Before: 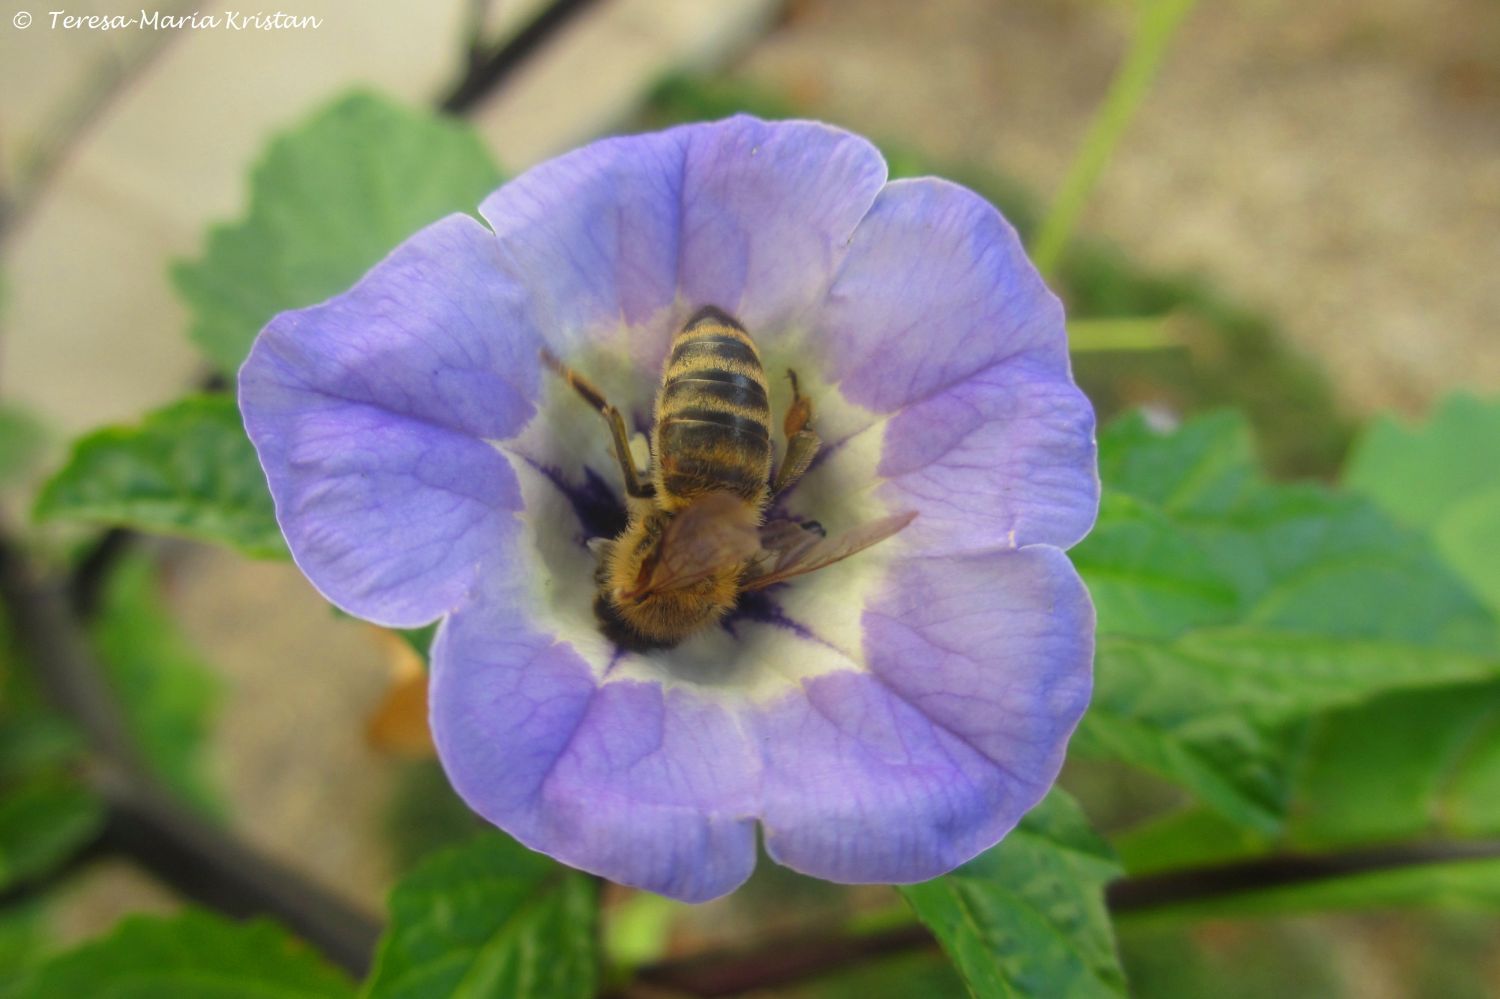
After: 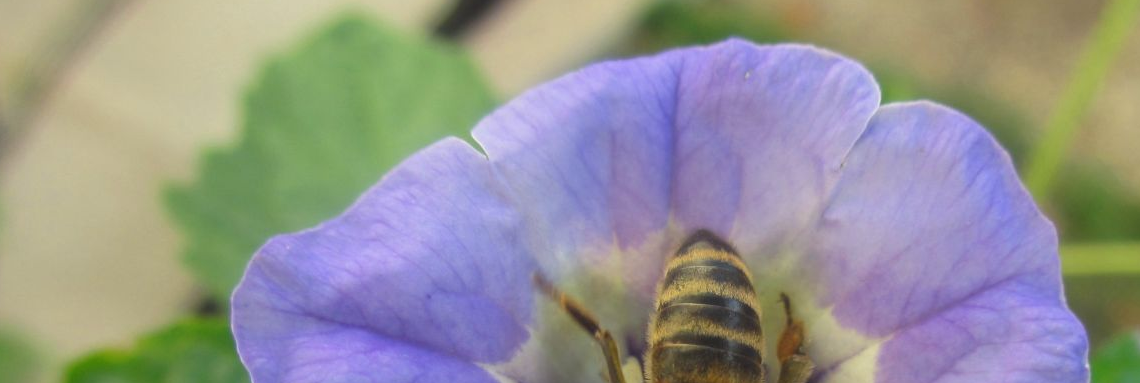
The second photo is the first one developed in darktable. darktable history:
color correction: highlights b* 0.017, saturation 0.977
crop: left 0.527%, top 7.628%, right 23.432%, bottom 54%
